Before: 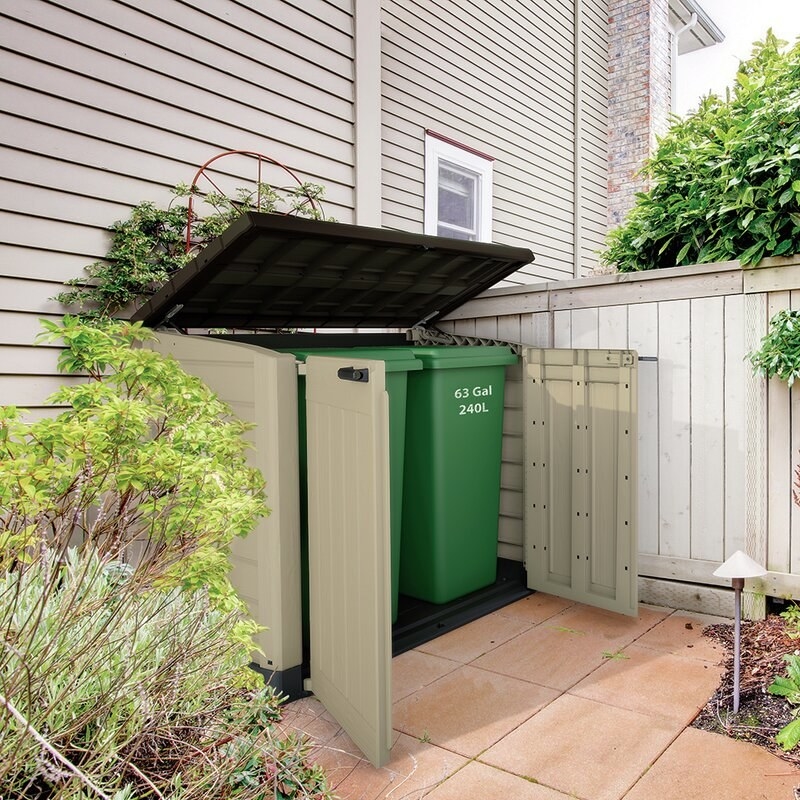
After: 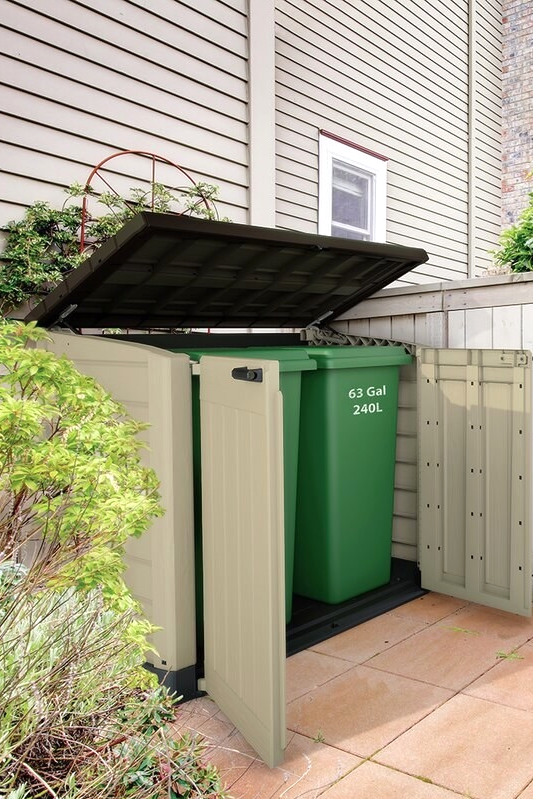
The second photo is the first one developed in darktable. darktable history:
crop and rotate: left 13.475%, right 19.776%
contrast equalizer: octaves 7, y [[0.5, 0.5, 0.5, 0.512, 0.552, 0.62], [0.5 ×6], [0.5 ×4, 0.504, 0.553], [0 ×6], [0 ×6]], mix -0.189
exposure: exposure 0.2 EV, compensate highlight preservation false
